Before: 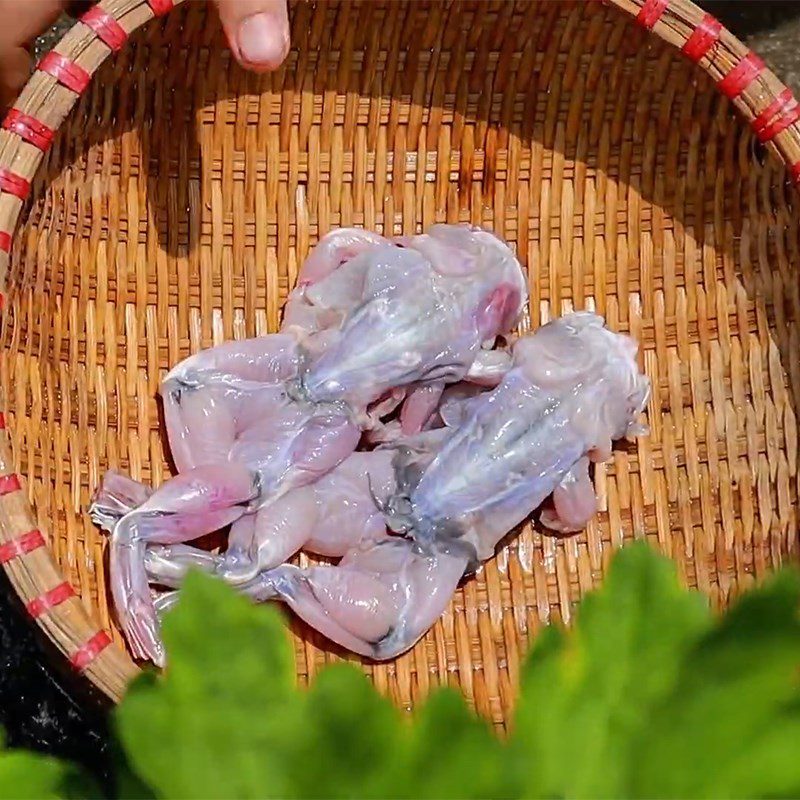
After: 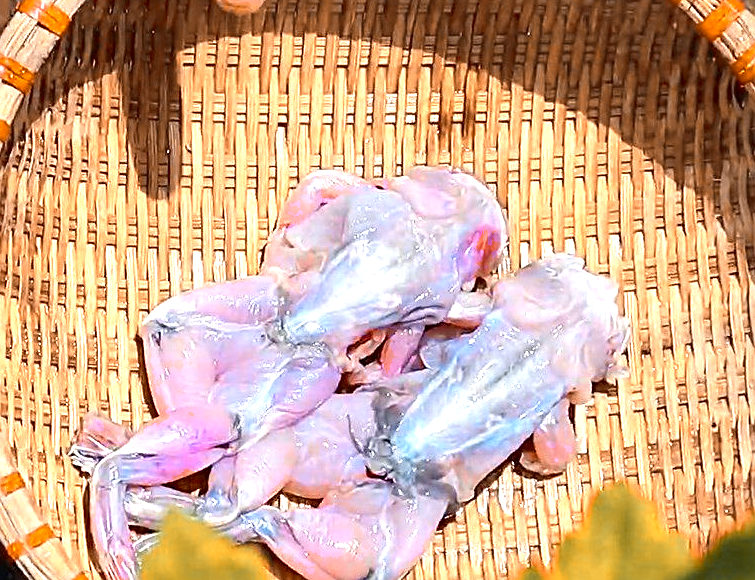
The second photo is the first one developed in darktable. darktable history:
crop: left 2.553%, top 7.27%, right 2.987%, bottom 20.16%
exposure: exposure 0.742 EV, compensate highlight preservation false
sharpen: on, module defaults
color zones: curves: ch0 [(0.009, 0.528) (0.136, 0.6) (0.255, 0.586) (0.39, 0.528) (0.522, 0.584) (0.686, 0.736) (0.849, 0.561)]; ch1 [(0.045, 0.781) (0.14, 0.416) (0.257, 0.695) (0.442, 0.032) (0.738, 0.338) (0.818, 0.632) (0.891, 0.741) (1, 0.704)]; ch2 [(0, 0.667) (0.141, 0.52) (0.26, 0.37) (0.474, 0.432) (0.743, 0.286)]
